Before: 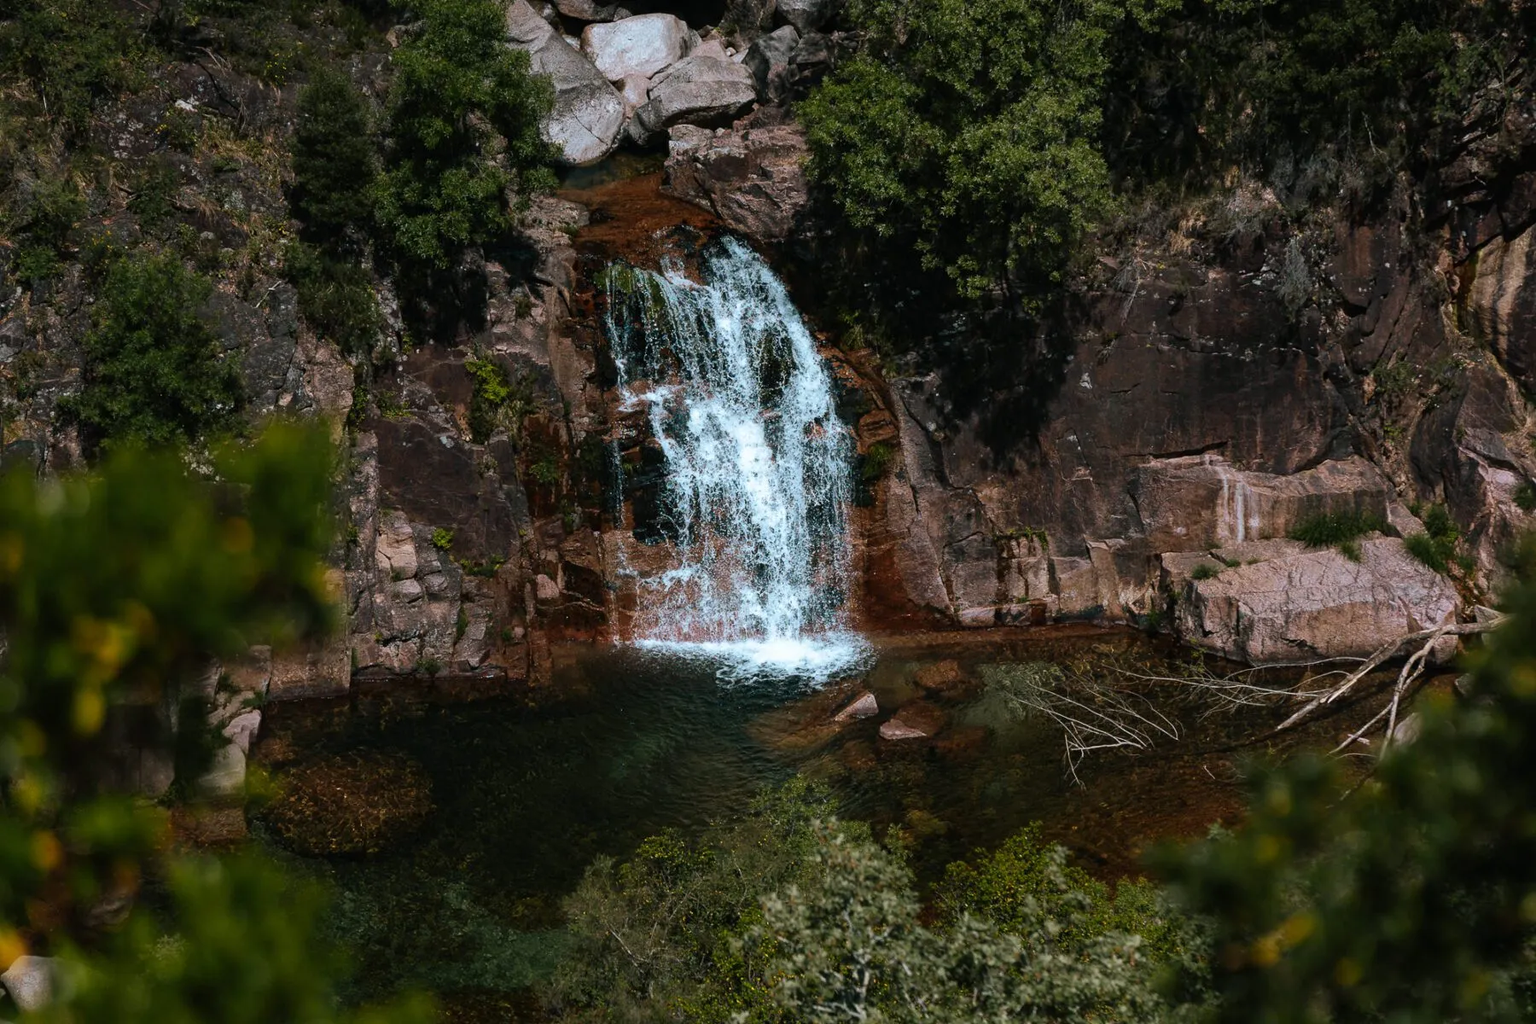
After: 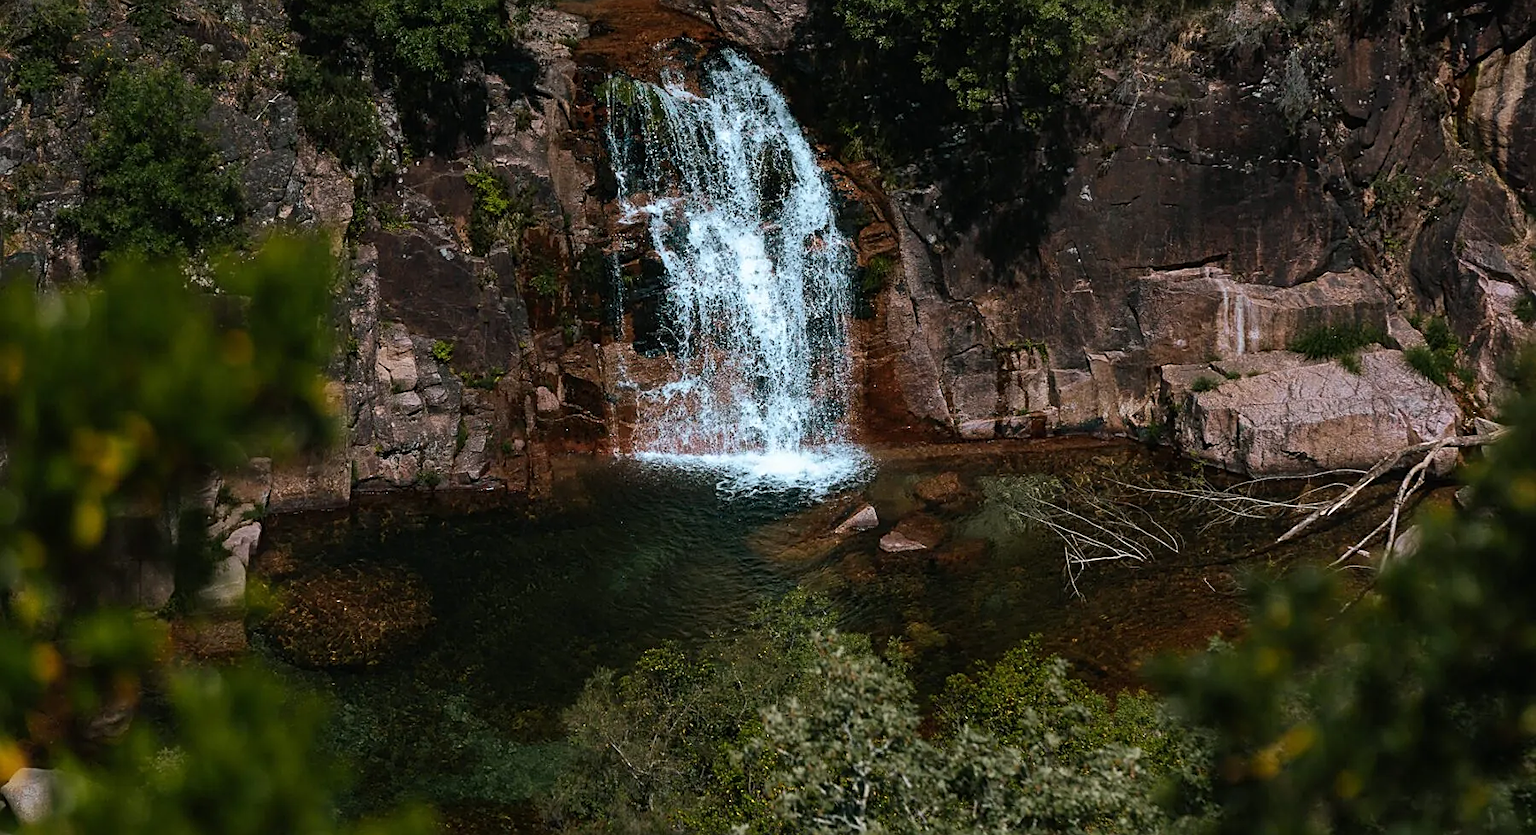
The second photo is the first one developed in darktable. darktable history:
crop and rotate: top 18.34%
sharpen: on, module defaults
